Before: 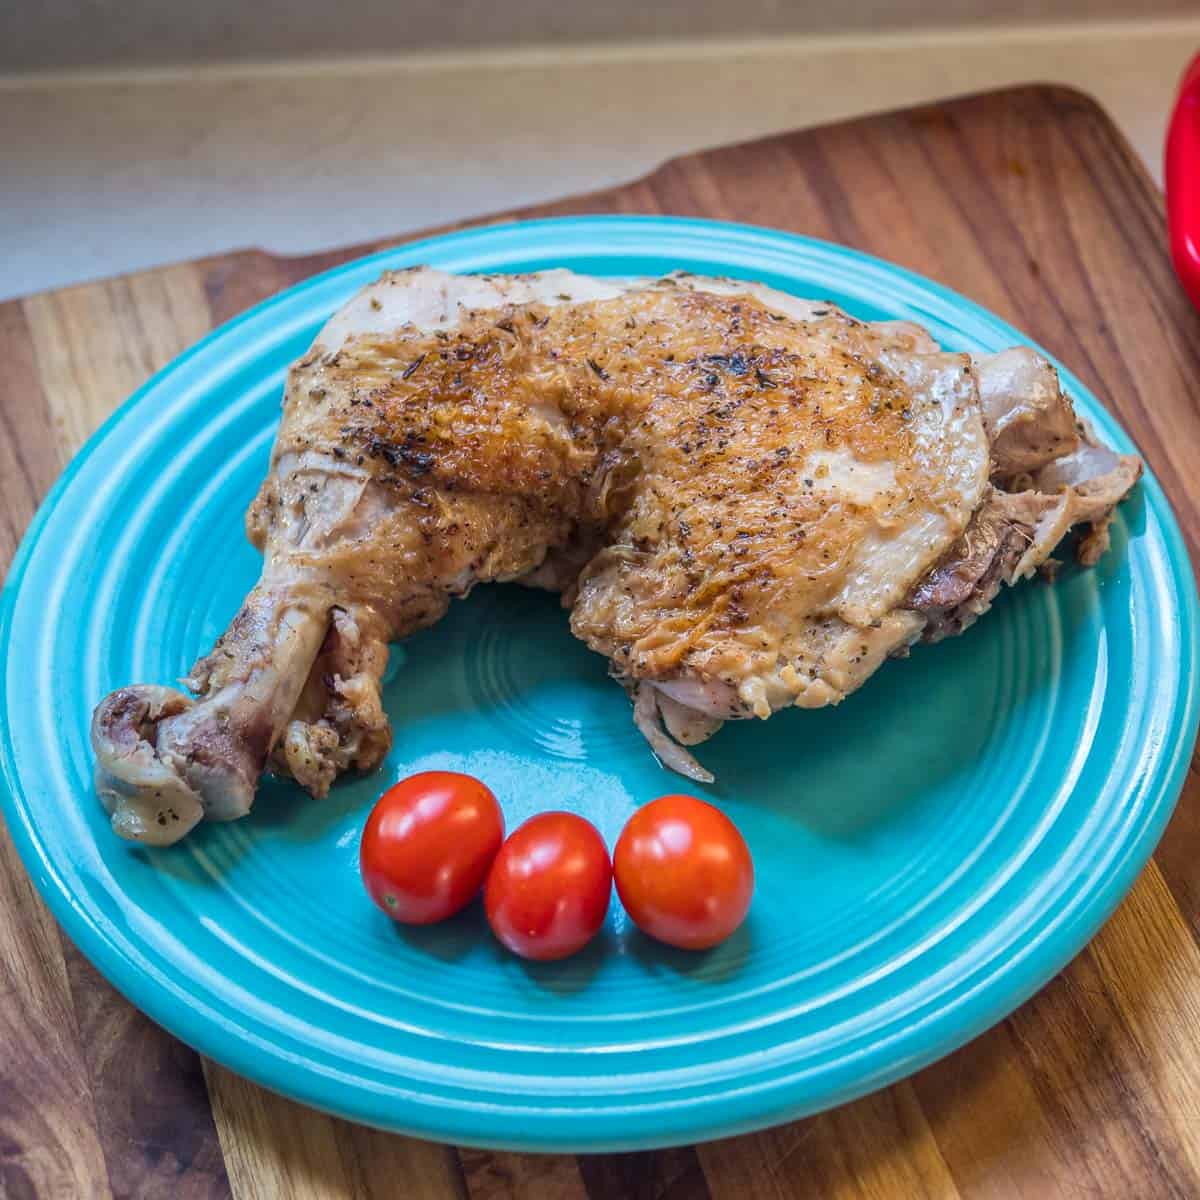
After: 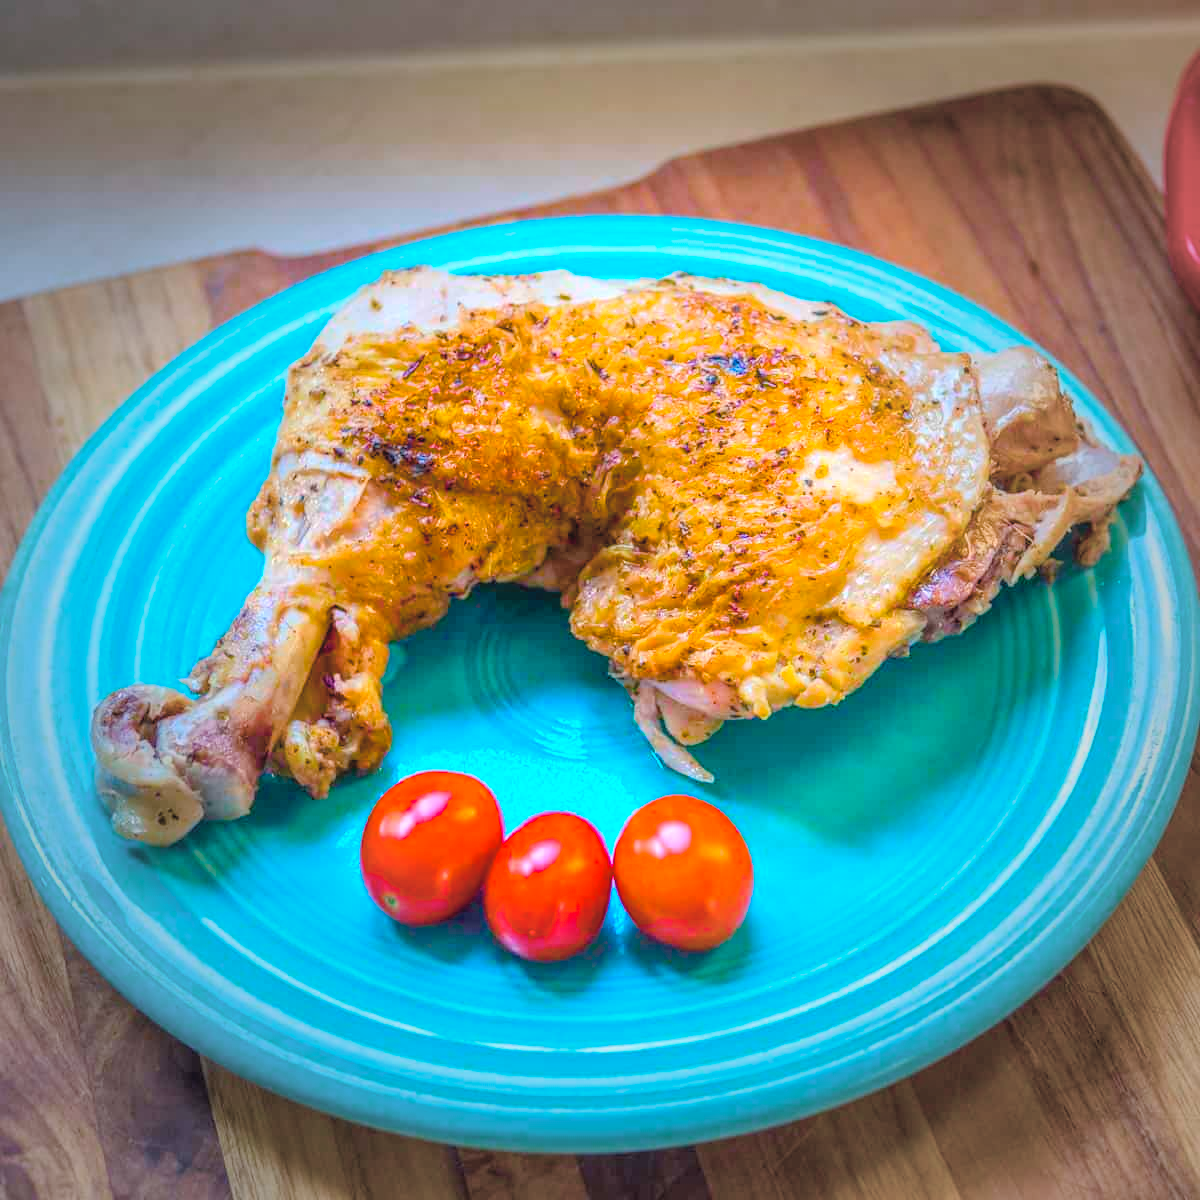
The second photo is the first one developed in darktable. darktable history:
vignetting: fall-off start 48.41%, automatic ratio true, width/height ratio 1.29, unbound false
color balance rgb: linear chroma grading › global chroma 25%, perceptual saturation grading › global saturation 40%, perceptual saturation grading › highlights -50%, perceptual saturation grading › shadows 30%, perceptual brilliance grading › global brilliance 25%, global vibrance 60%
white balance: red 1, blue 1
global tonemap: drago (0.7, 100)
local contrast: on, module defaults
contrast brightness saturation: contrast -0.1, saturation -0.1
exposure: exposure 0.236 EV, compensate highlight preservation false
